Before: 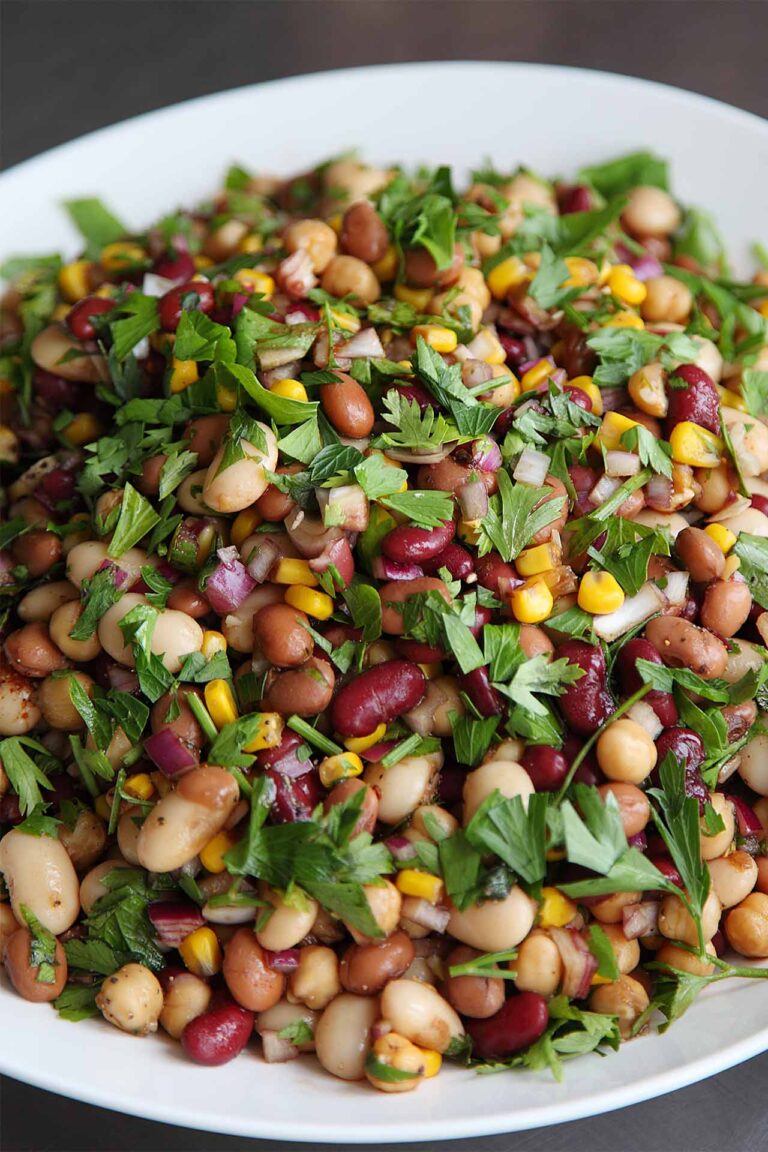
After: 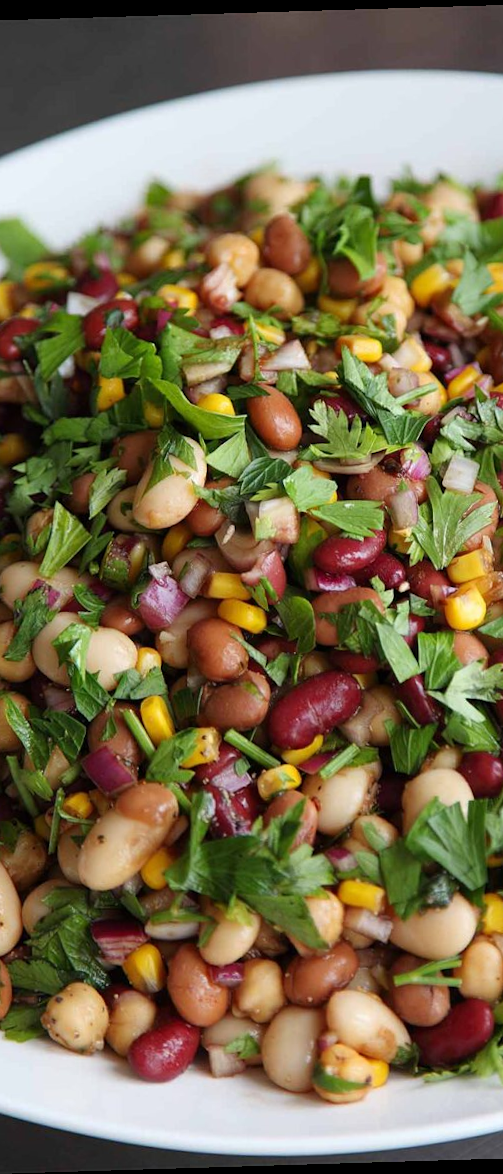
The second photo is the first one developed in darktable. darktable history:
rotate and perspective: rotation -1.75°, automatic cropping off
crop: left 10.644%, right 26.528%
